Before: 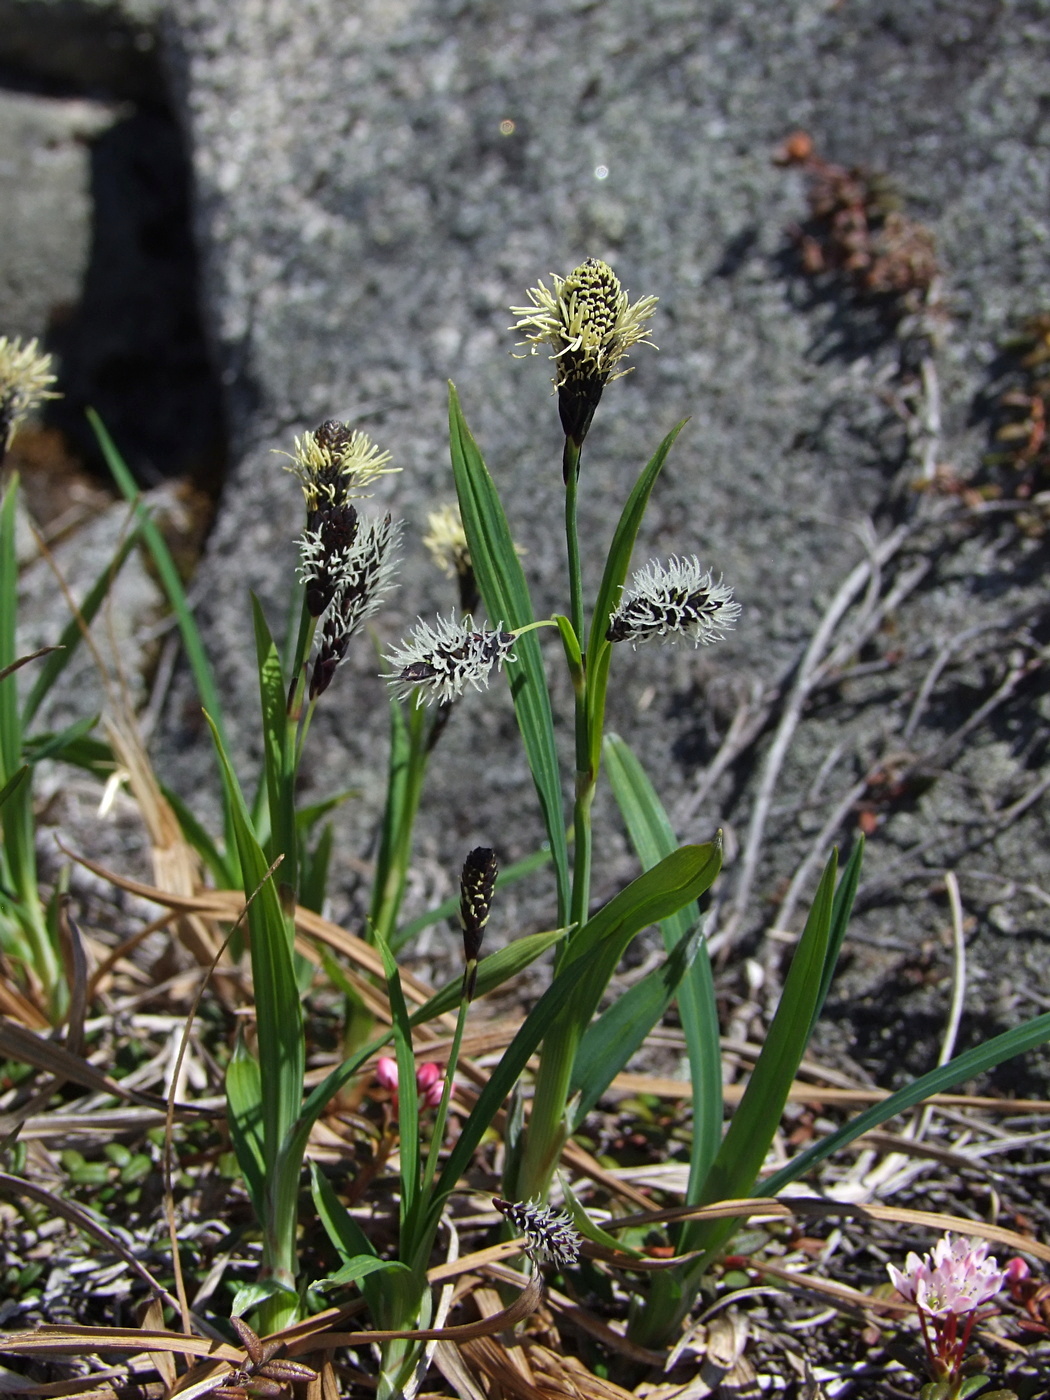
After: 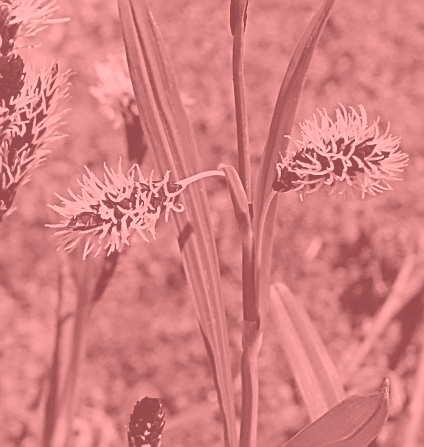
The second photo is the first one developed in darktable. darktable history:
filmic rgb: white relative exposure 3.85 EV, hardness 4.3
crop: left 31.751%, top 32.172%, right 27.8%, bottom 35.83%
colorize: saturation 51%, source mix 50.67%, lightness 50.67%
sharpen: radius 2.543, amount 0.636
